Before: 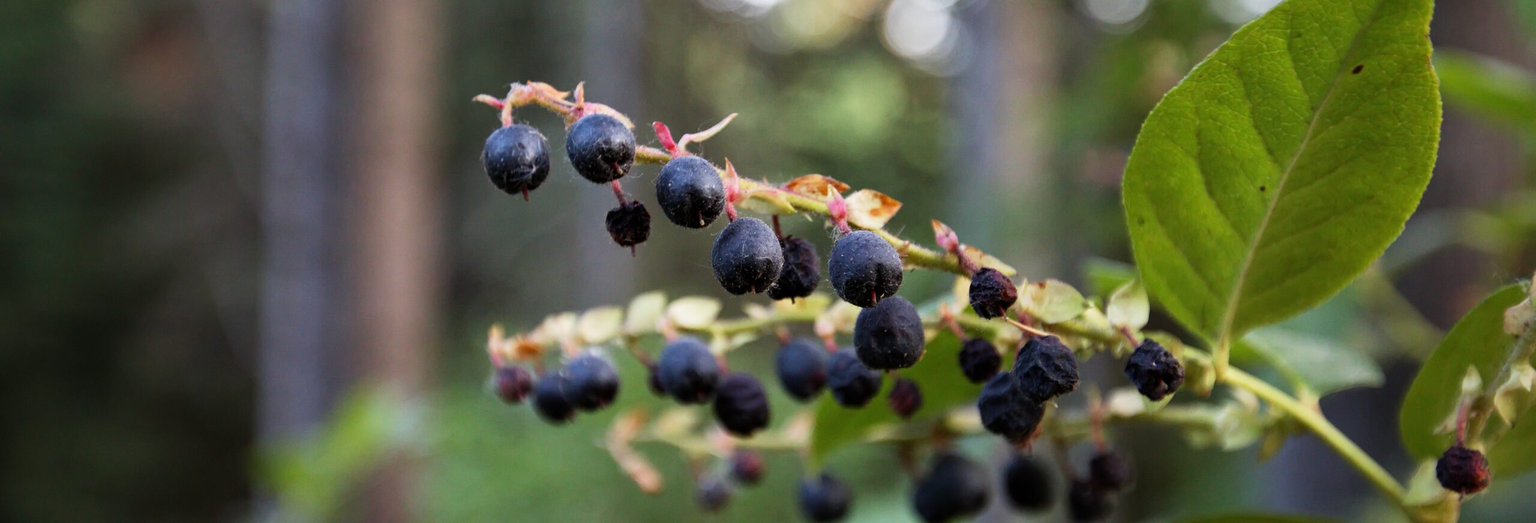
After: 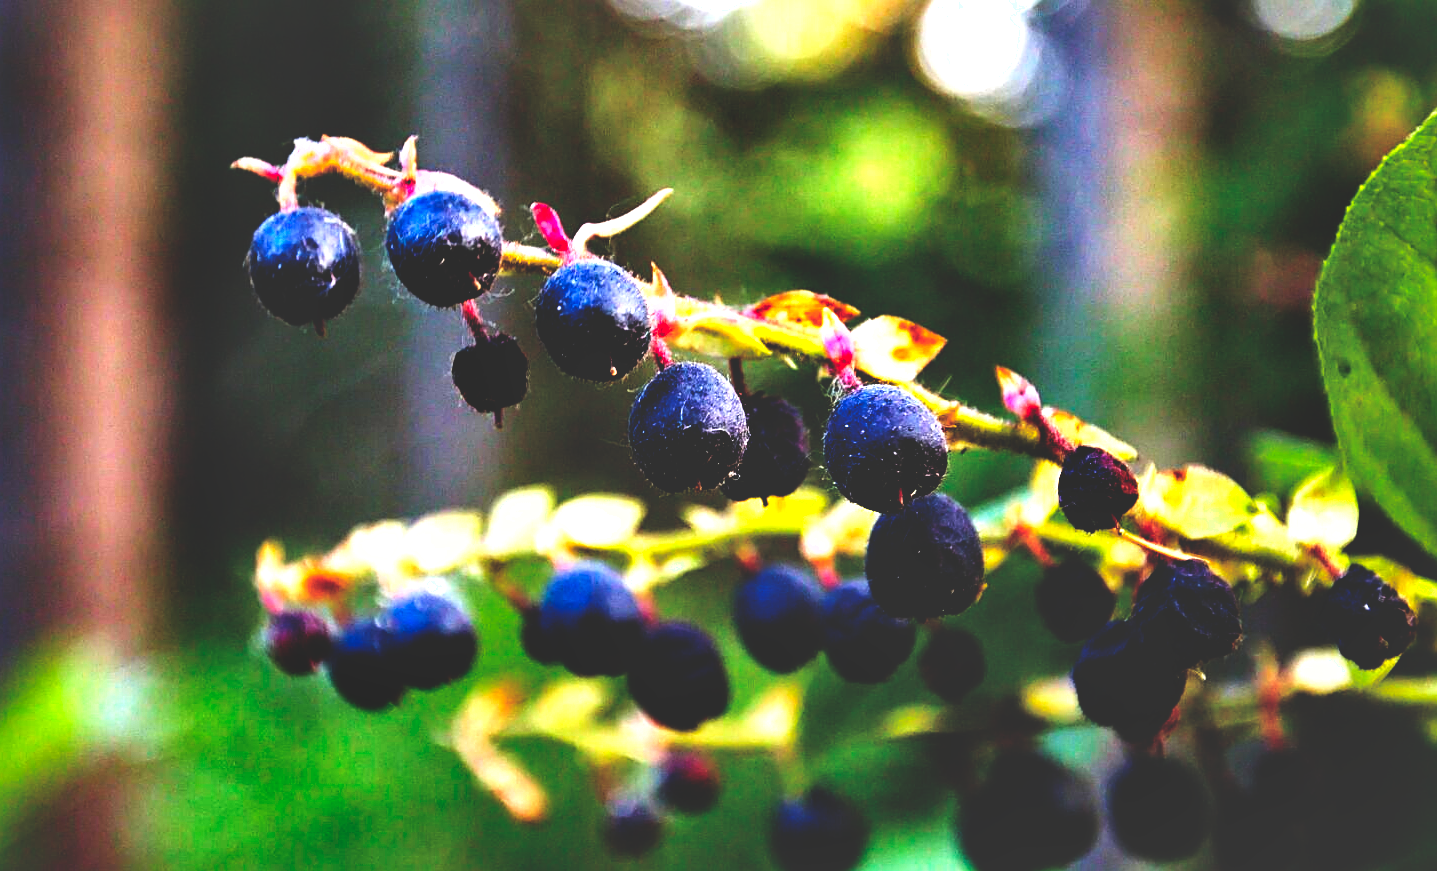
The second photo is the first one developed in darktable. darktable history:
local contrast: mode bilateral grid, contrast 25, coarseness 59, detail 152%, midtone range 0.2
base curve: curves: ch0 [(0, 0.036) (0.083, 0.04) (0.804, 1)], preserve colors none
crop: left 21.775%, right 22.071%, bottom 0.013%
color balance rgb: power › hue 212.24°, linear chroma grading › global chroma 15.495%, perceptual saturation grading › global saturation 34.737%, perceptual saturation grading › highlights -25.065%, perceptual saturation grading › shadows 25.679%, perceptual brilliance grading › global brilliance 9.416%, global vibrance 20%
sharpen: on, module defaults
exposure: exposure 0.467 EV, compensate highlight preservation false
